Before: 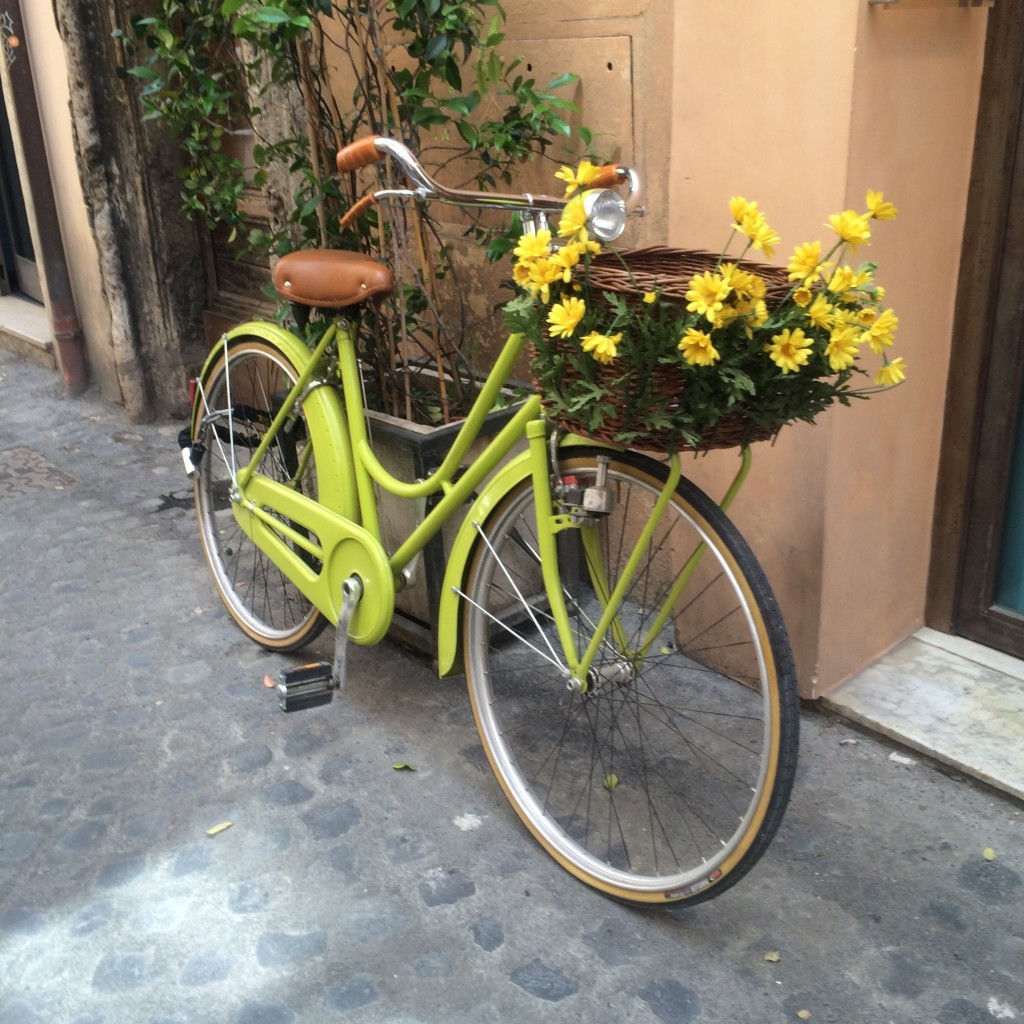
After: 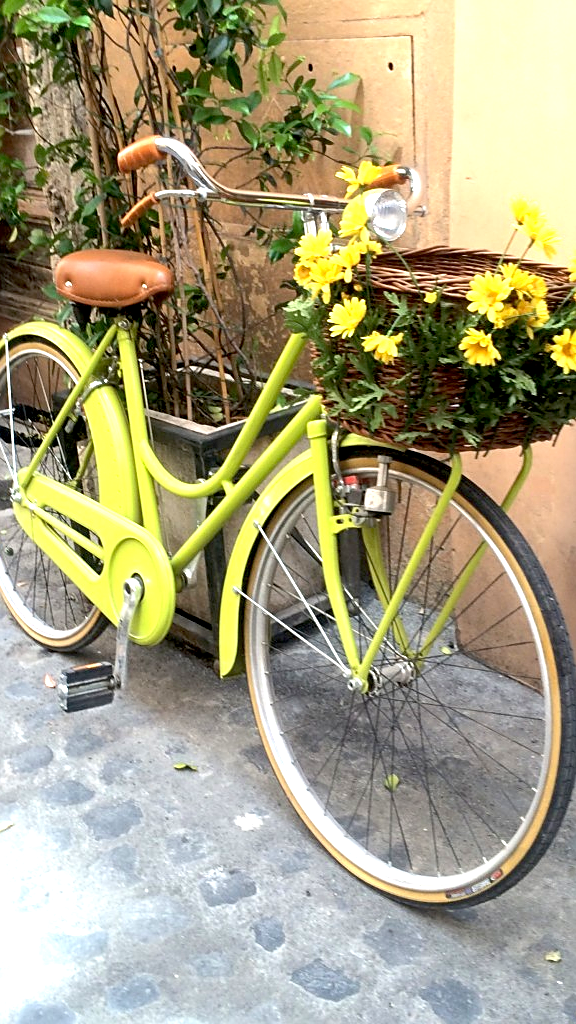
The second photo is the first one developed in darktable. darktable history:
sharpen: on, module defaults
exposure: black level correction 0.008, exposure 0.986 EV, compensate highlight preservation false
crop: left 21.399%, right 22.3%
